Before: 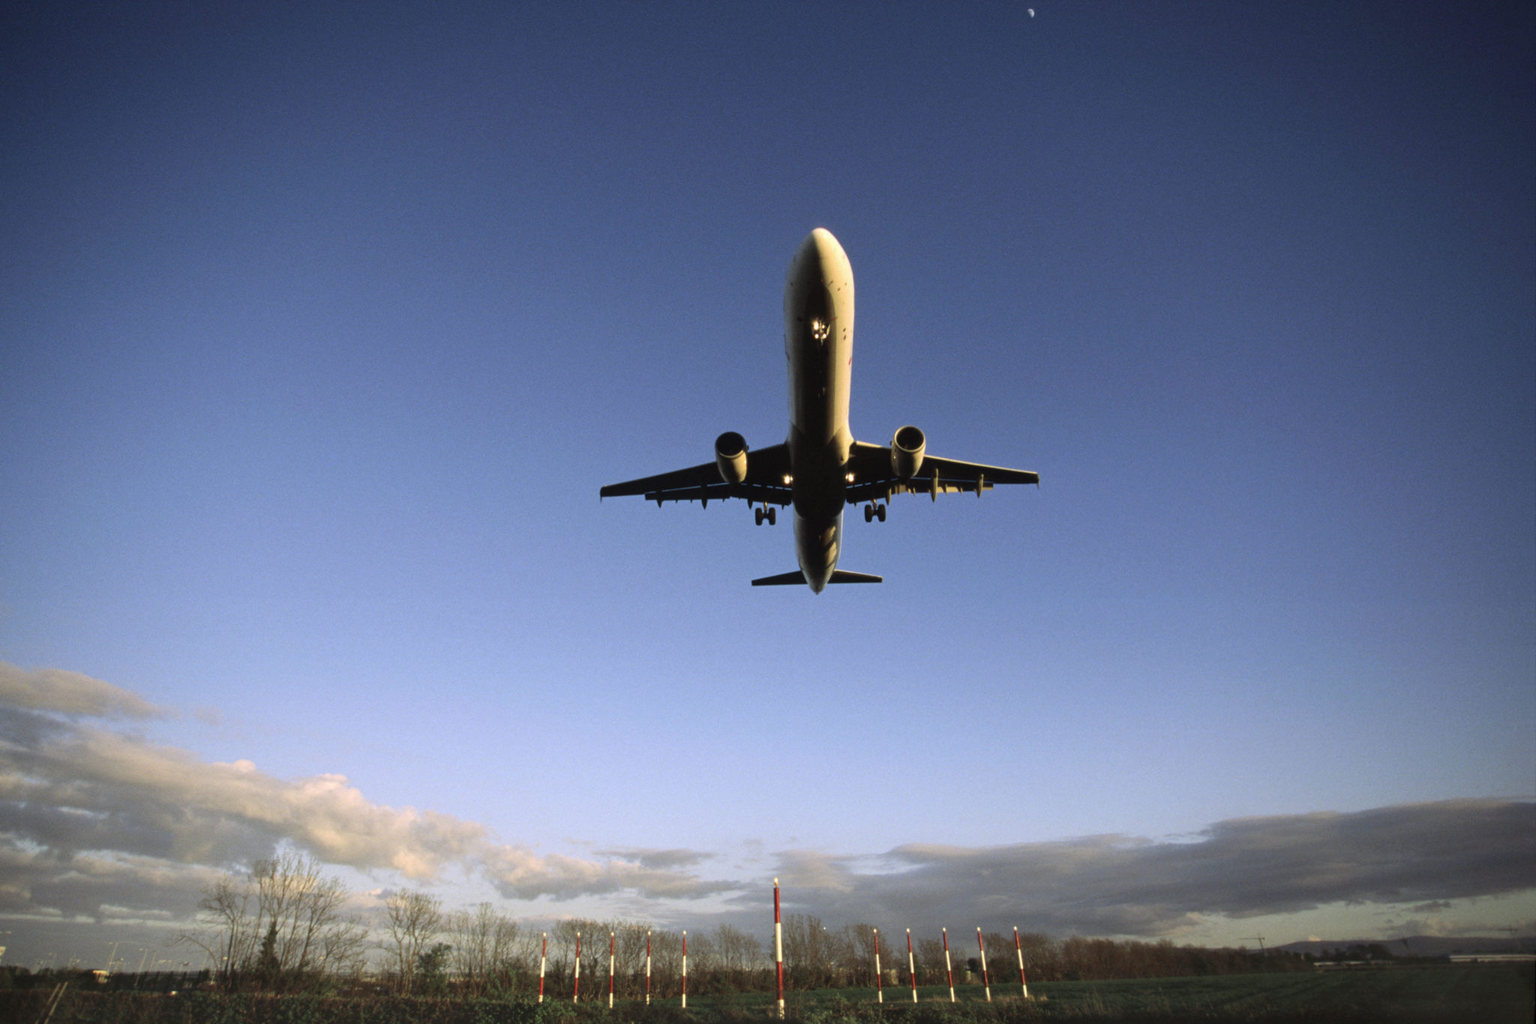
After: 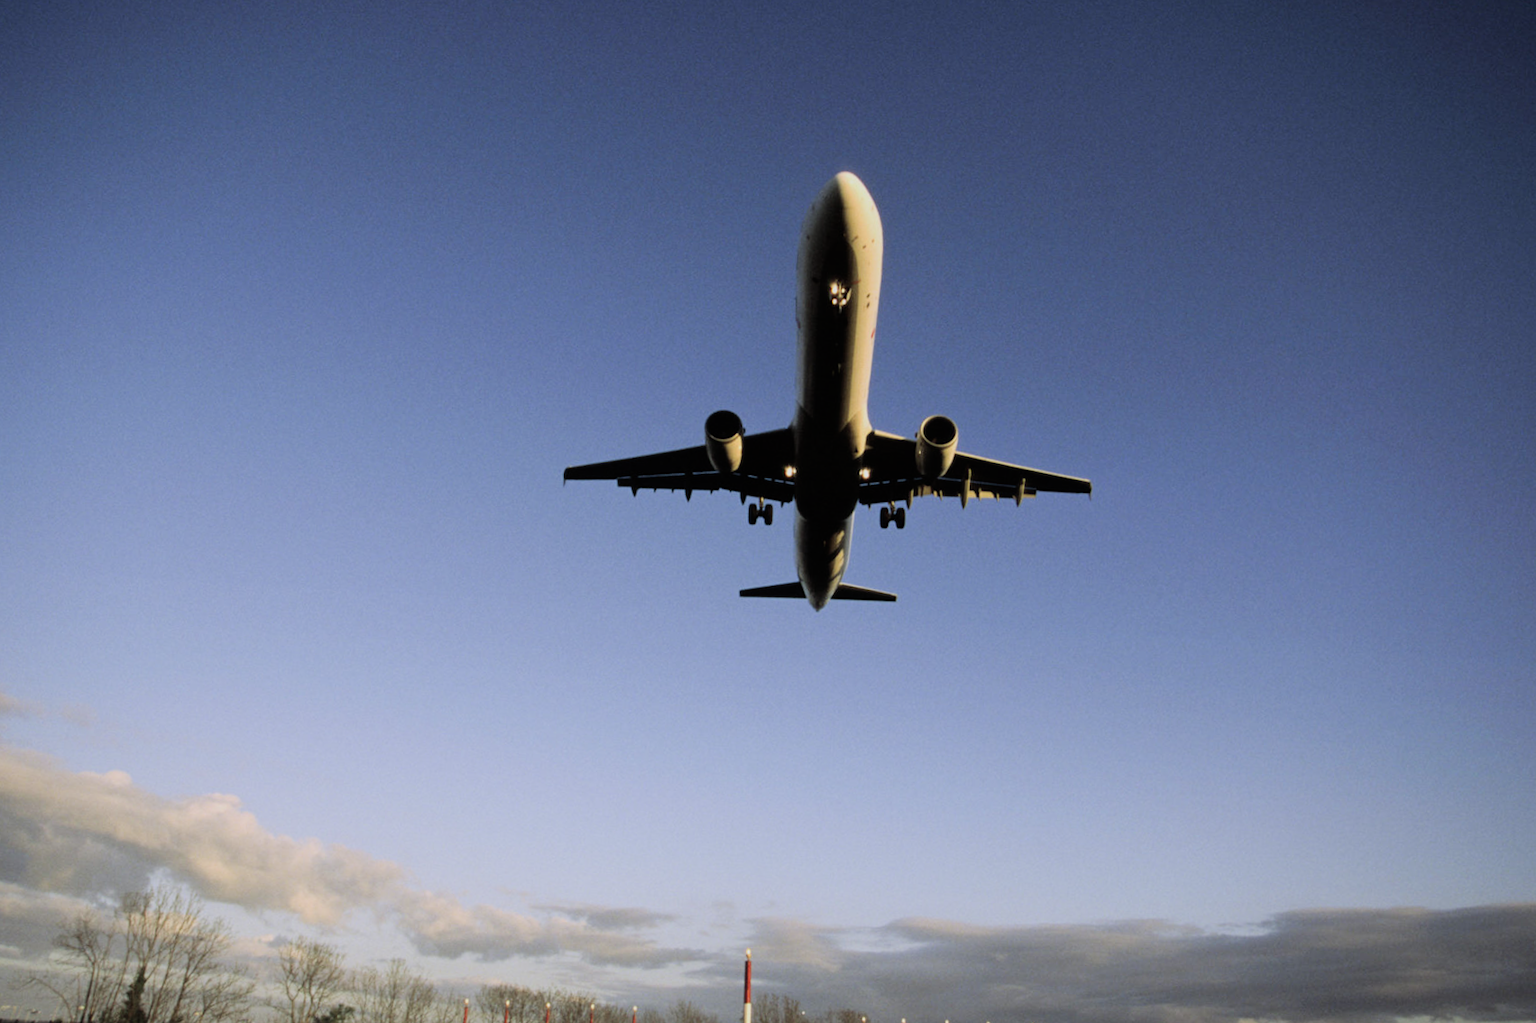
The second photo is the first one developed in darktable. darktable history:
filmic rgb: black relative exposure -7.65 EV, hardness 4.02, contrast 1.1, highlights saturation mix -30%
crop and rotate: angle -3.27°, left 5.211%, top 5.211%, right 4.607%, bottom 4.607%
